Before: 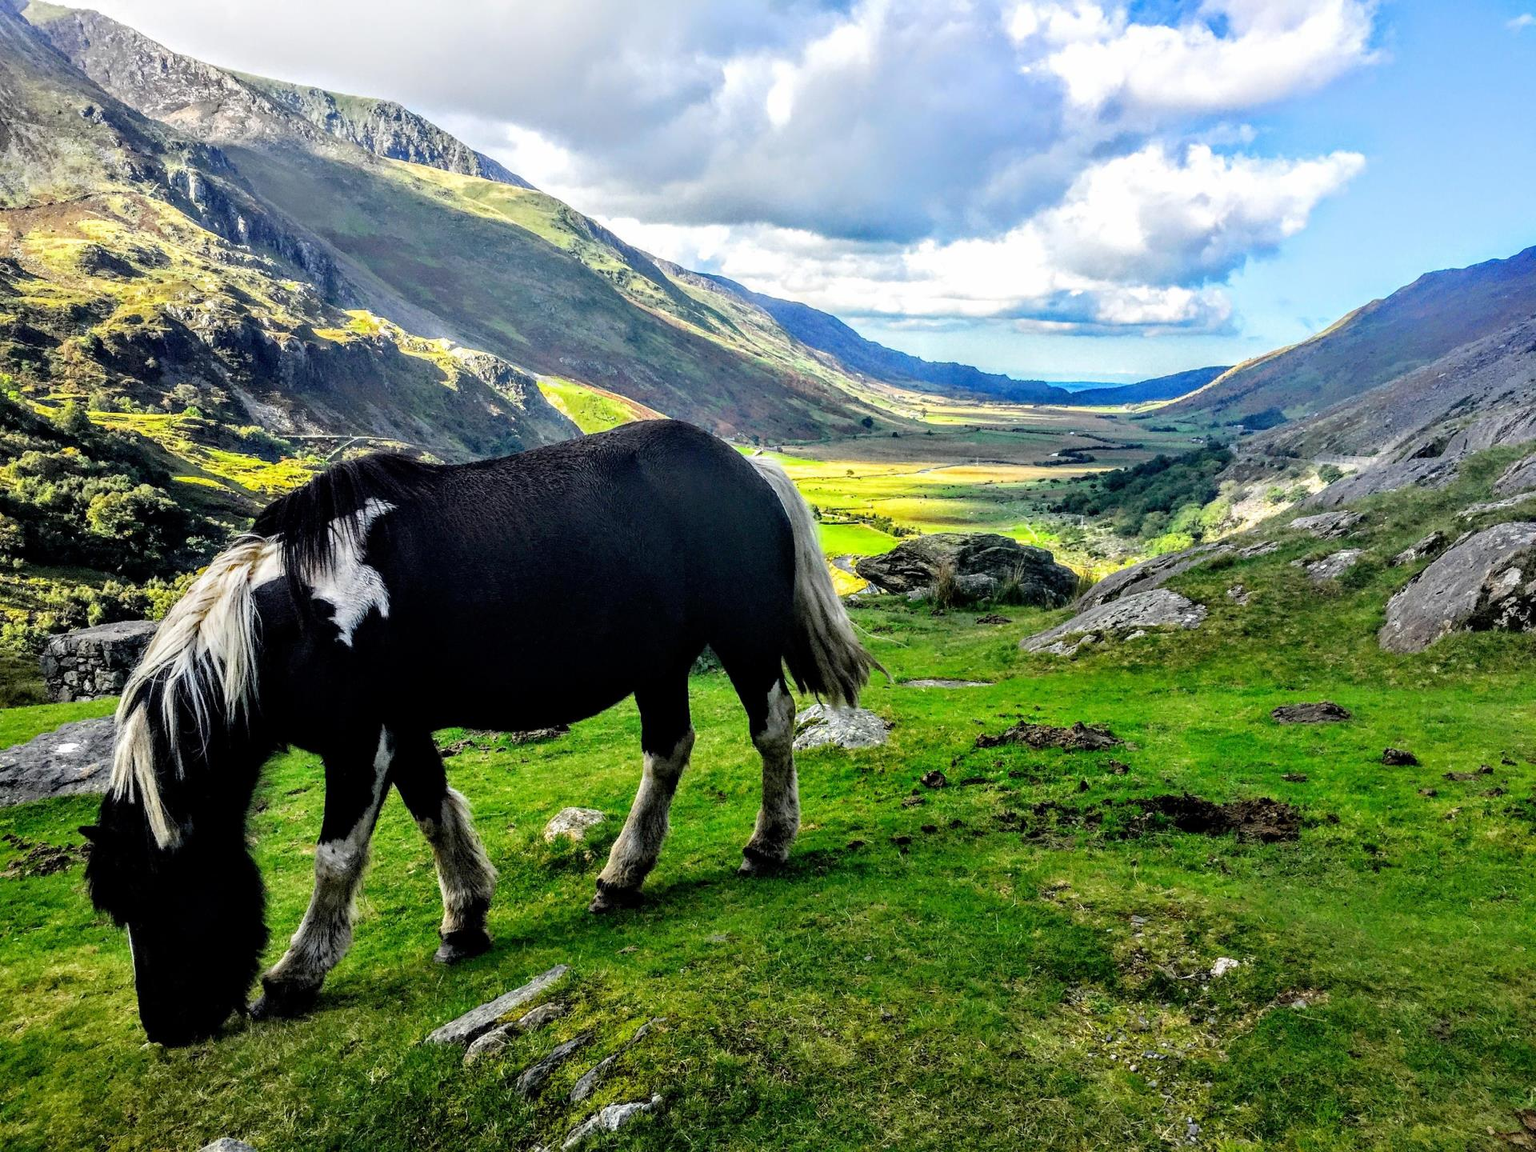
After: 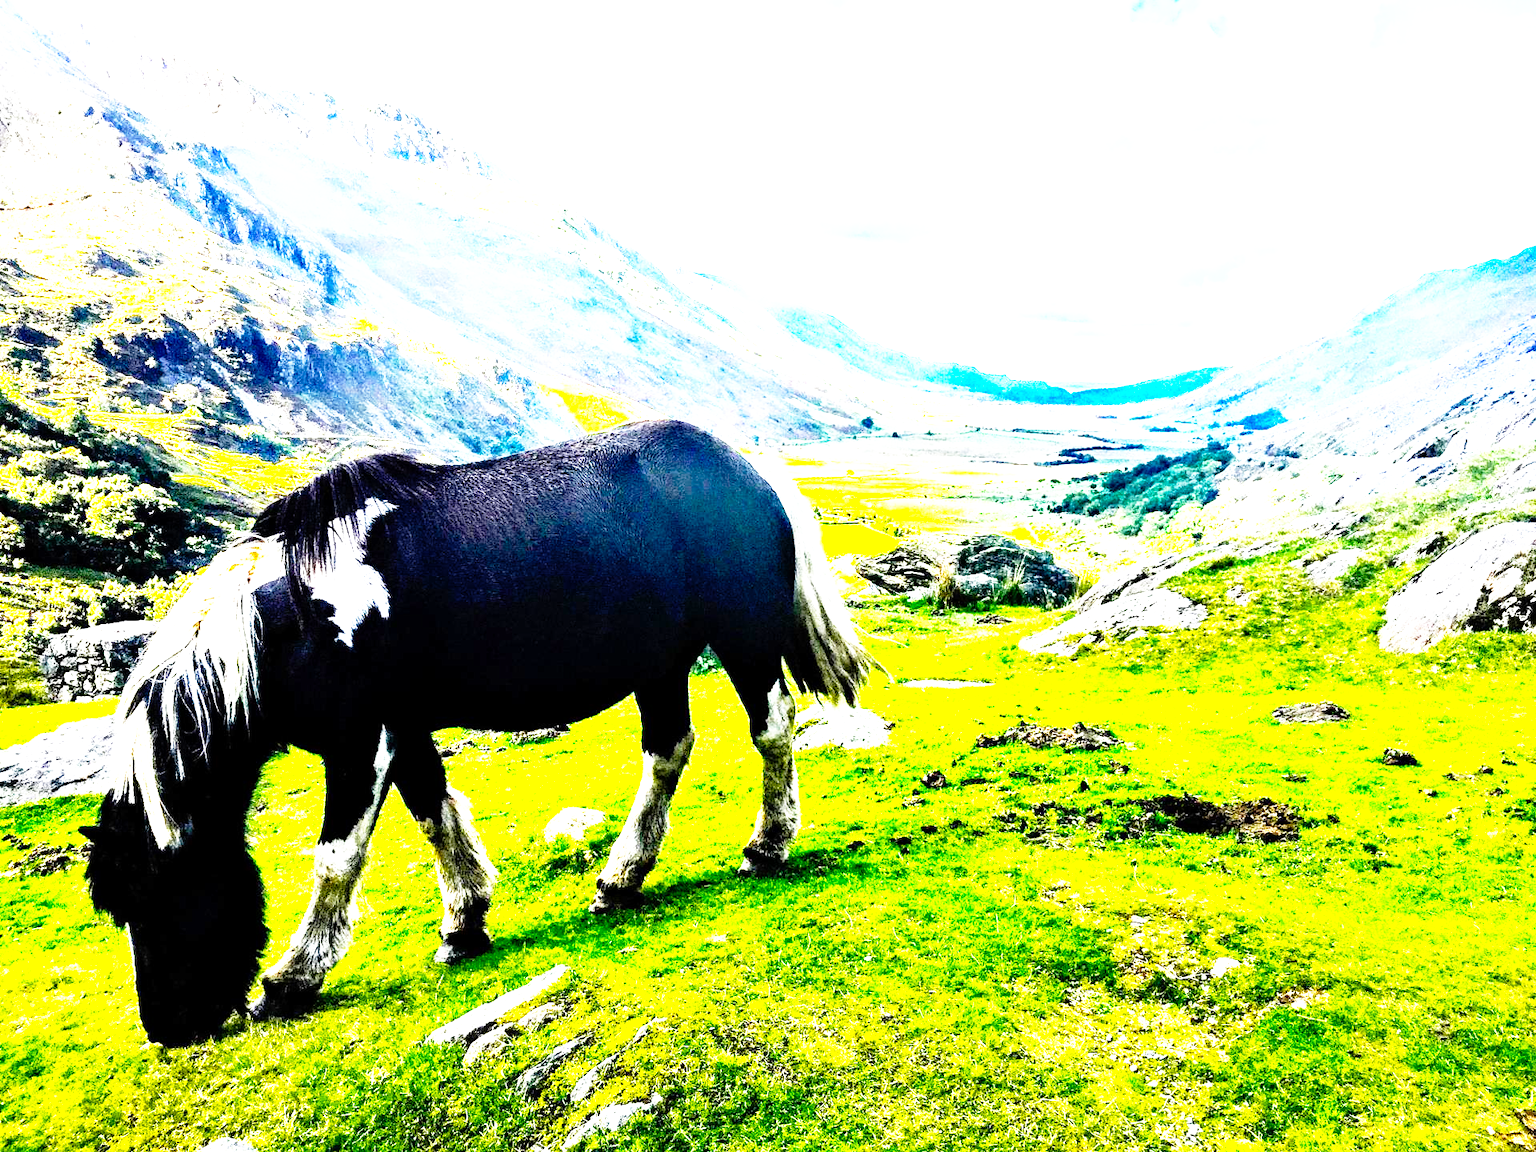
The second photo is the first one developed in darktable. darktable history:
base curve: curves: ch0 [(0, 0) (0.012, 0.01) (0.073, 0.168) (0.31, 0.711) (0.645, 0.957) (1, 1)], preserve colors none
color balance rgb: perceptual saturation grading › global saturation 25%, perceptual brilliance grading › global brilliance 35%, perceptual brilliance grading › highlights 50%, perceptual brilliance grading › mid-tones 60%, perceptual brilliance grading › shadows 35%, global vibrance 20%
